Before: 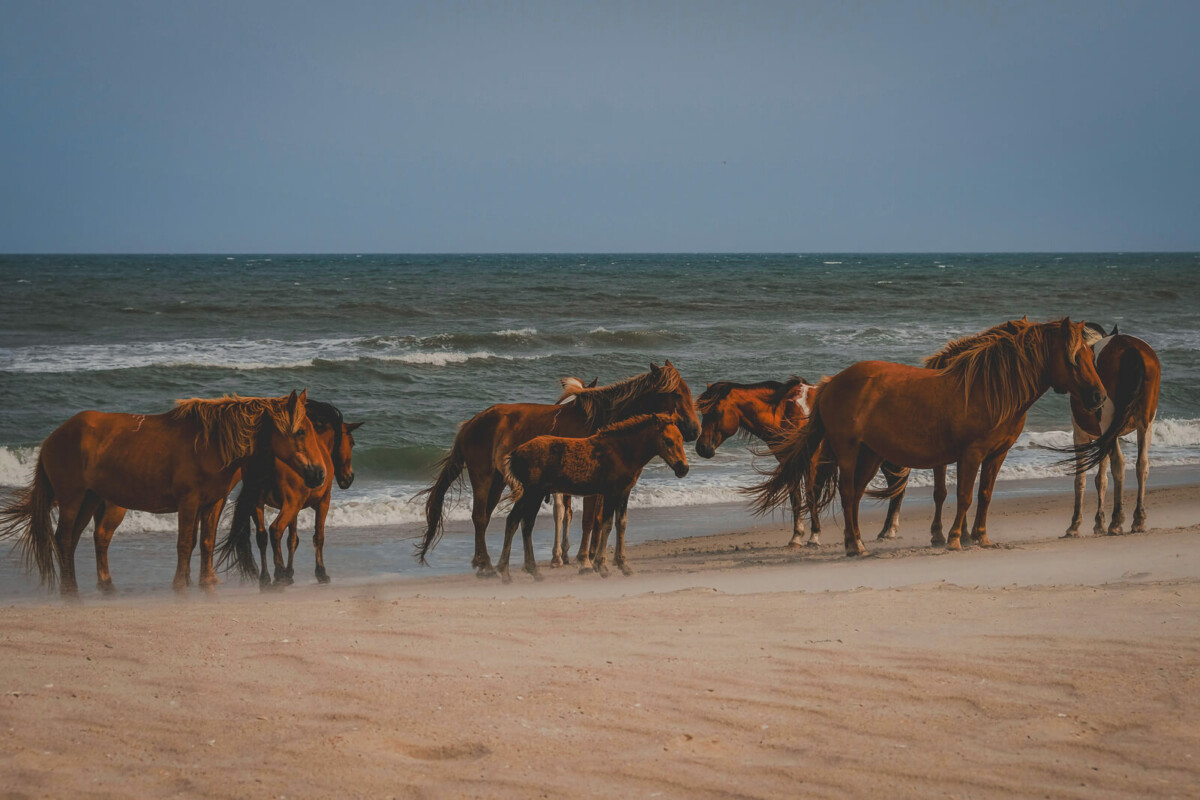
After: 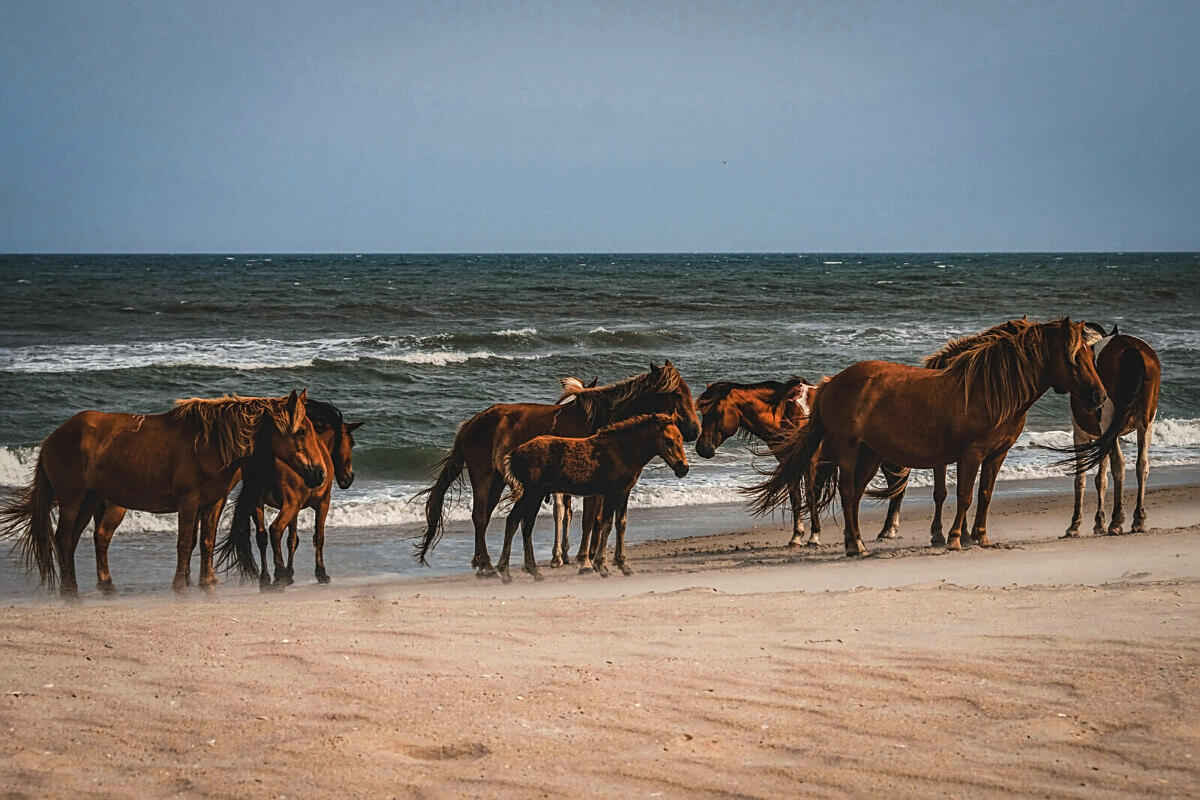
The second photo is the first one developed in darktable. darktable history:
sharpen: on, module defaults
white balance: emerald 1
local contrast: on, module defaults
tone equalizer: -8 EV -0.75 EV, -7 EV -0.7 EV, -6 EV -0.6 EV, -5 EV -0.4 EV, -3 EV 0.4 EV, -2 EV 0.6 EV, -1 EV 0.7 EV, +0 EV 0.75 EV, edges refinement/feathering 500, mask exposure compensation -1.57 EV, preserve details no
